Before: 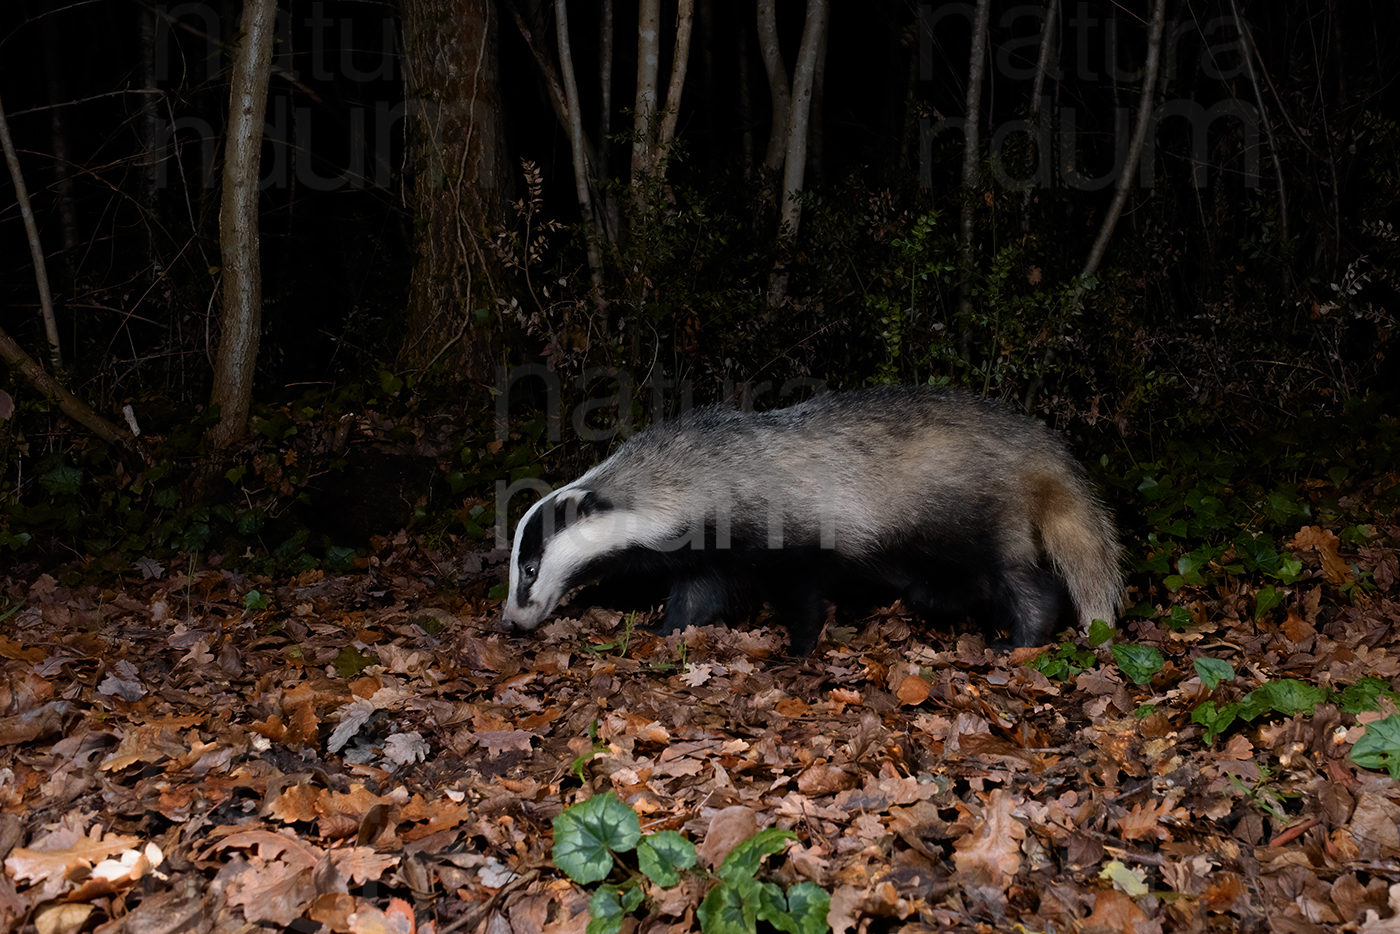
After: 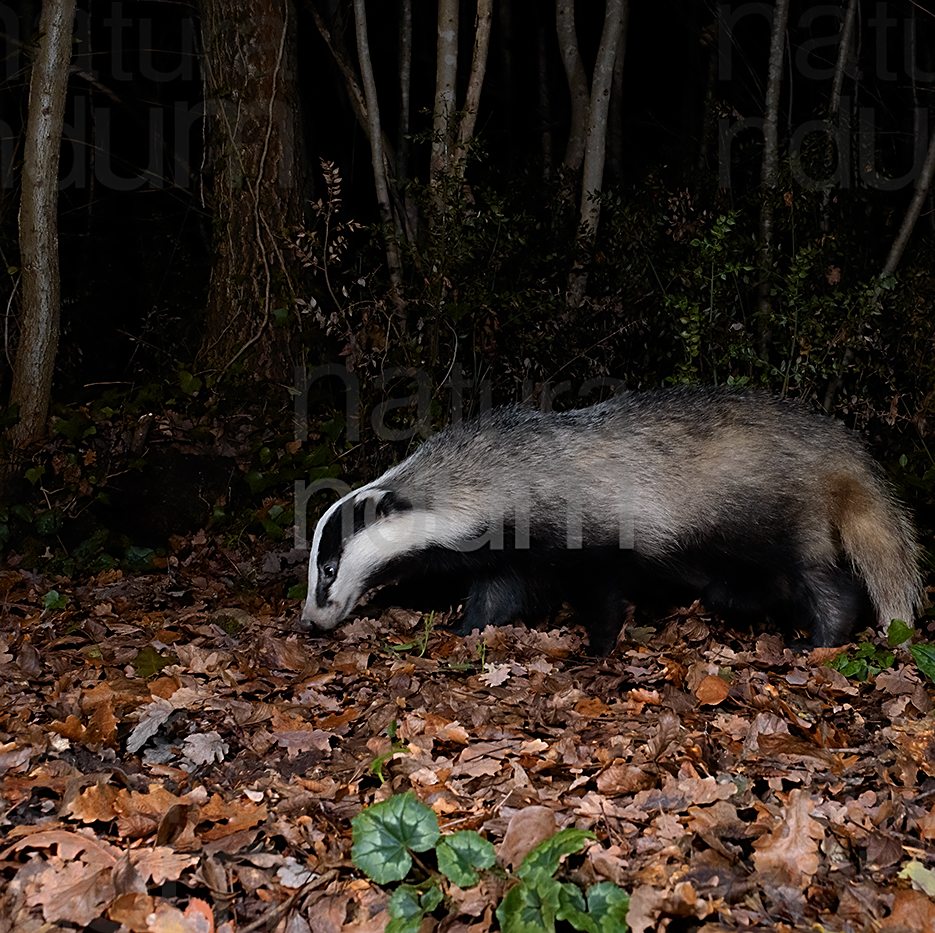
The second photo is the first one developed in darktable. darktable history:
crop and rotate: left 14.455%, right 18.706%
sharpen: on, module defaults
